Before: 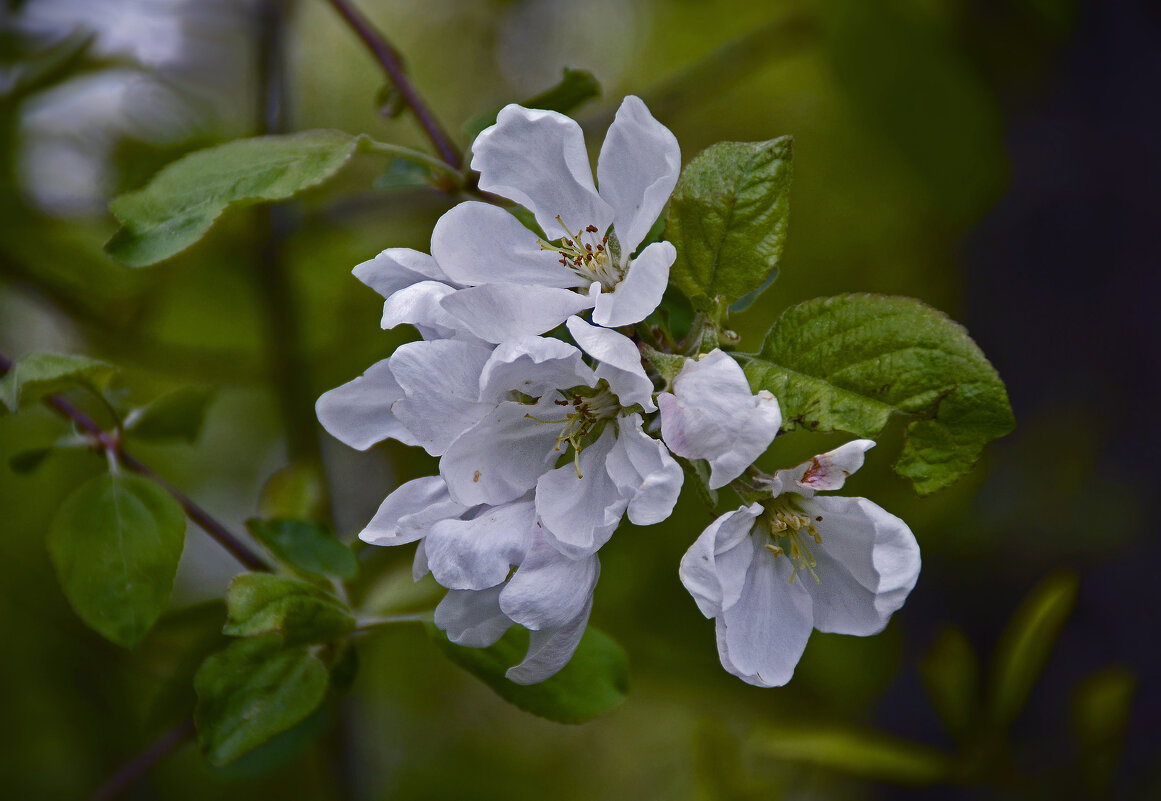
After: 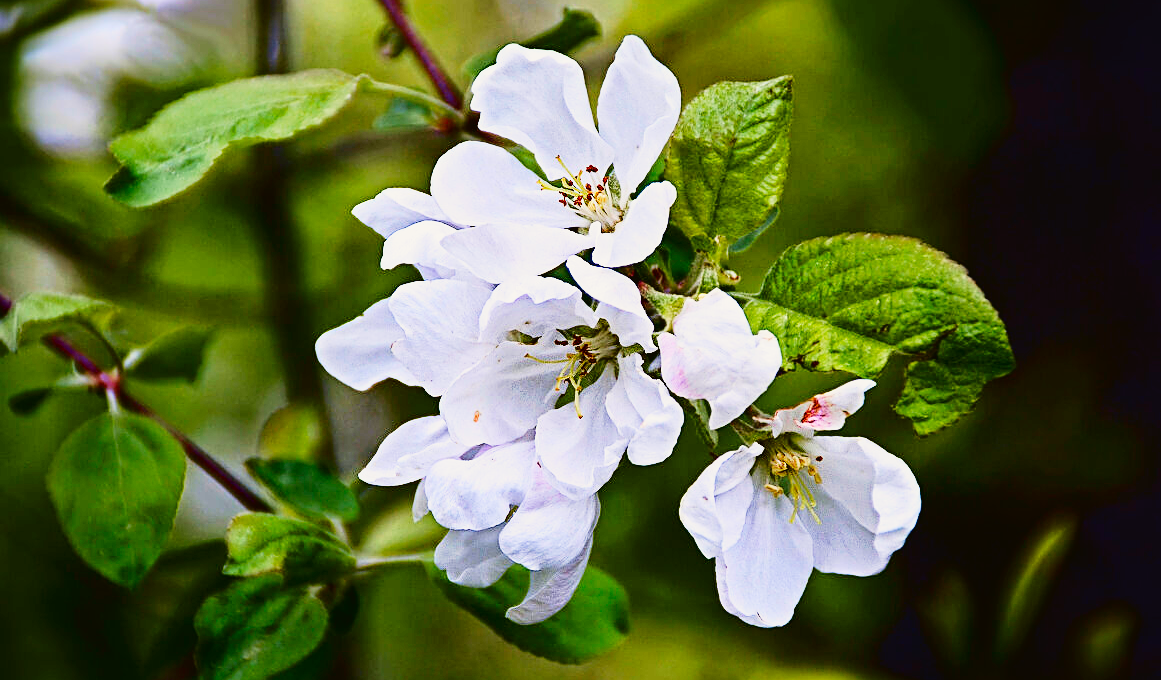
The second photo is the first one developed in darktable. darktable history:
base curve: curves: ch0 [(0, 0) (0.007, 0.004) (0.027, 0.03) (0.046, 0.07) (0.207, 0.54) (0.442, 0.872) (0.673, 0.972) (1, 1)], preserve colors none
sharpen: on, module defaults
tone curve: curves: ch0 [(0, 0.021) (0.049, 0.044) (0.152, 0.14) (0.328, 0.377) (0.473, 0.543) (0.641, 0.705) (0.868, 0.887) (1, 0.969)]; ch1 [(0, 0) (0.302, 0.331) (0.427, 0.433) (0.472, 0.47) (0.502, 0.503) (0.522, 0.526) (0.564, 0.591) (0.602, 0.632) (0.677, 0.701) (0.859, 0.885) (1, 1)]; ch2 [(0, 0) (0.33, 0.301) (0.447, 0.44) (0.487, 0.496) (0.502, 0.516) (0.535, 0.554) (0.565, 0.598) (0.618, 0.629) (1, 1)], color space Lab, independent channels, preserve colors none
crop: top 7.599%, bottom 7.449%
